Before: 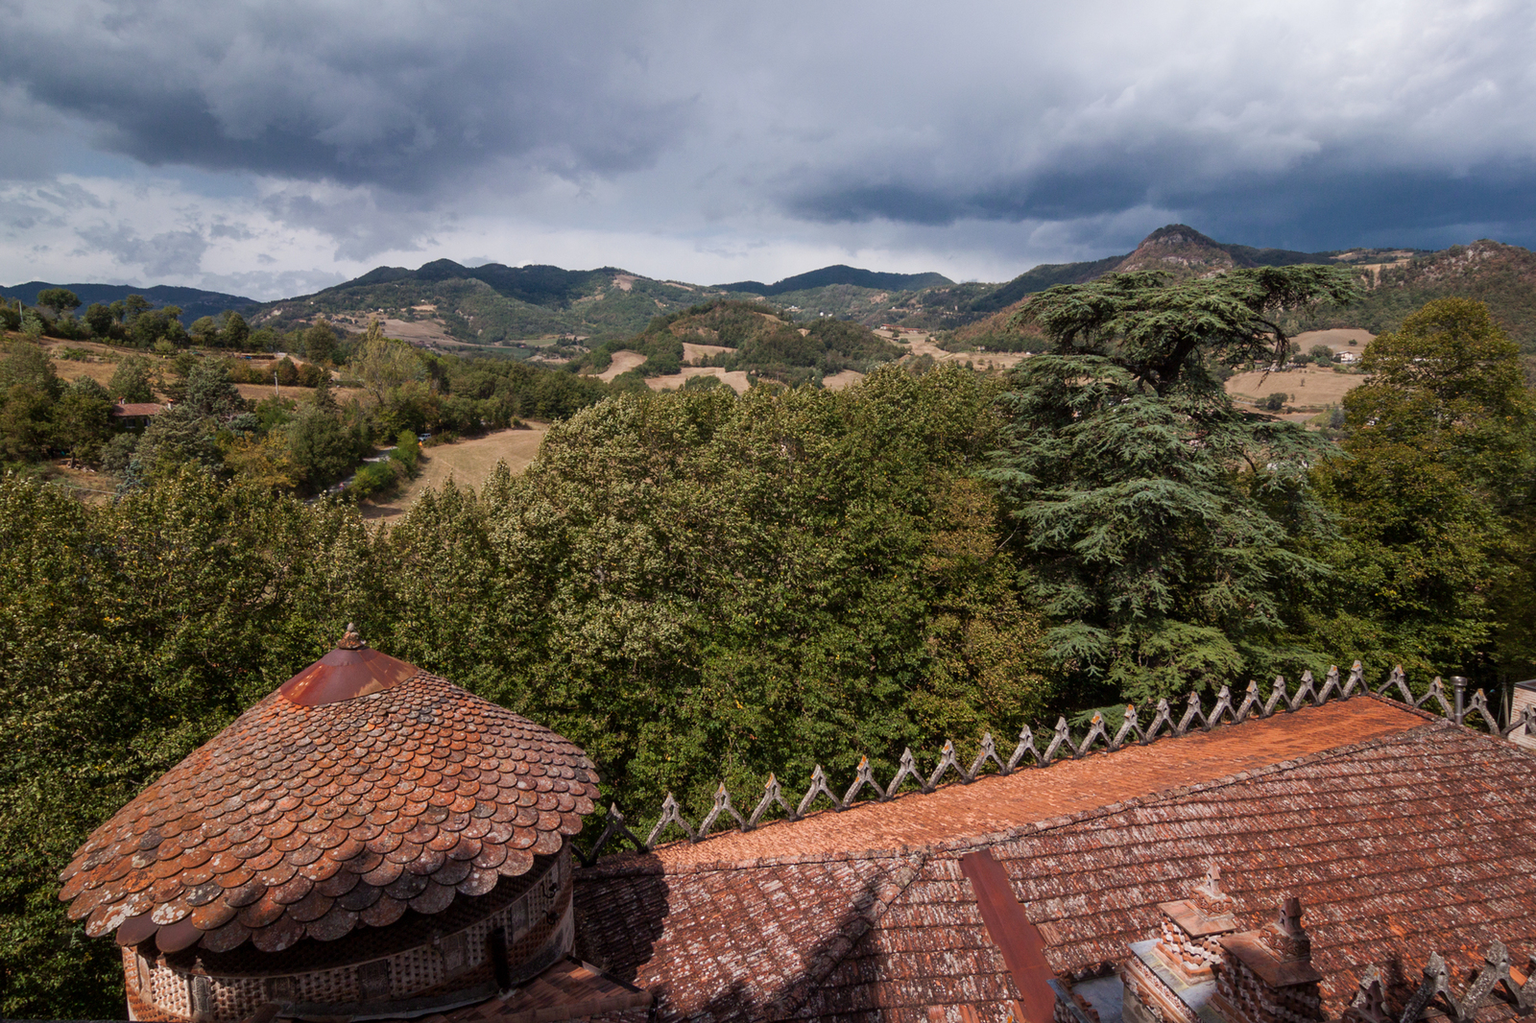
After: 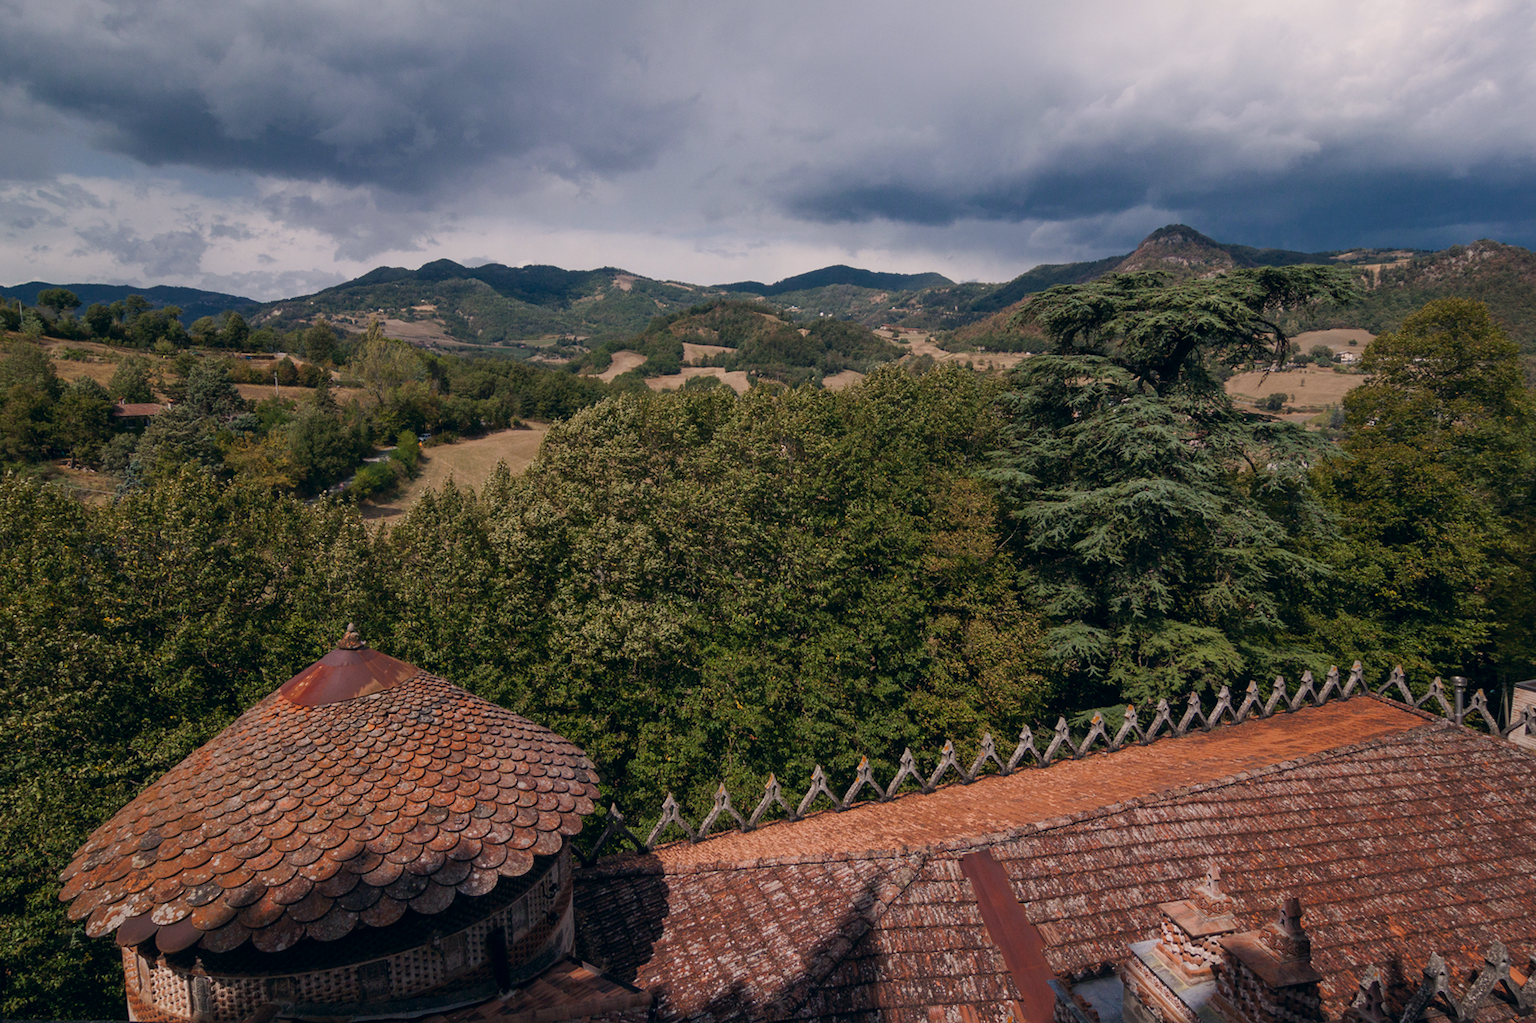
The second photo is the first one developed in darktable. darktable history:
color correction: highlights a* 5.42, highlights b* 5.32, shadows a* -4.59, shadows b* -5.27
tone equalizer: -8 EV 0.212 EV, -7 EV 0.438 EV, -6 EV 0.38 EV, -5 EV 0.259 EV, -3 EV -0.28 EV, -2 EV -0.439 EV, -1 EV -0.409 EV, +0 EV -0.233 EV, smoothing diameter 24.94%, edges refinement/feathering 7.21, preserve details guided filter
